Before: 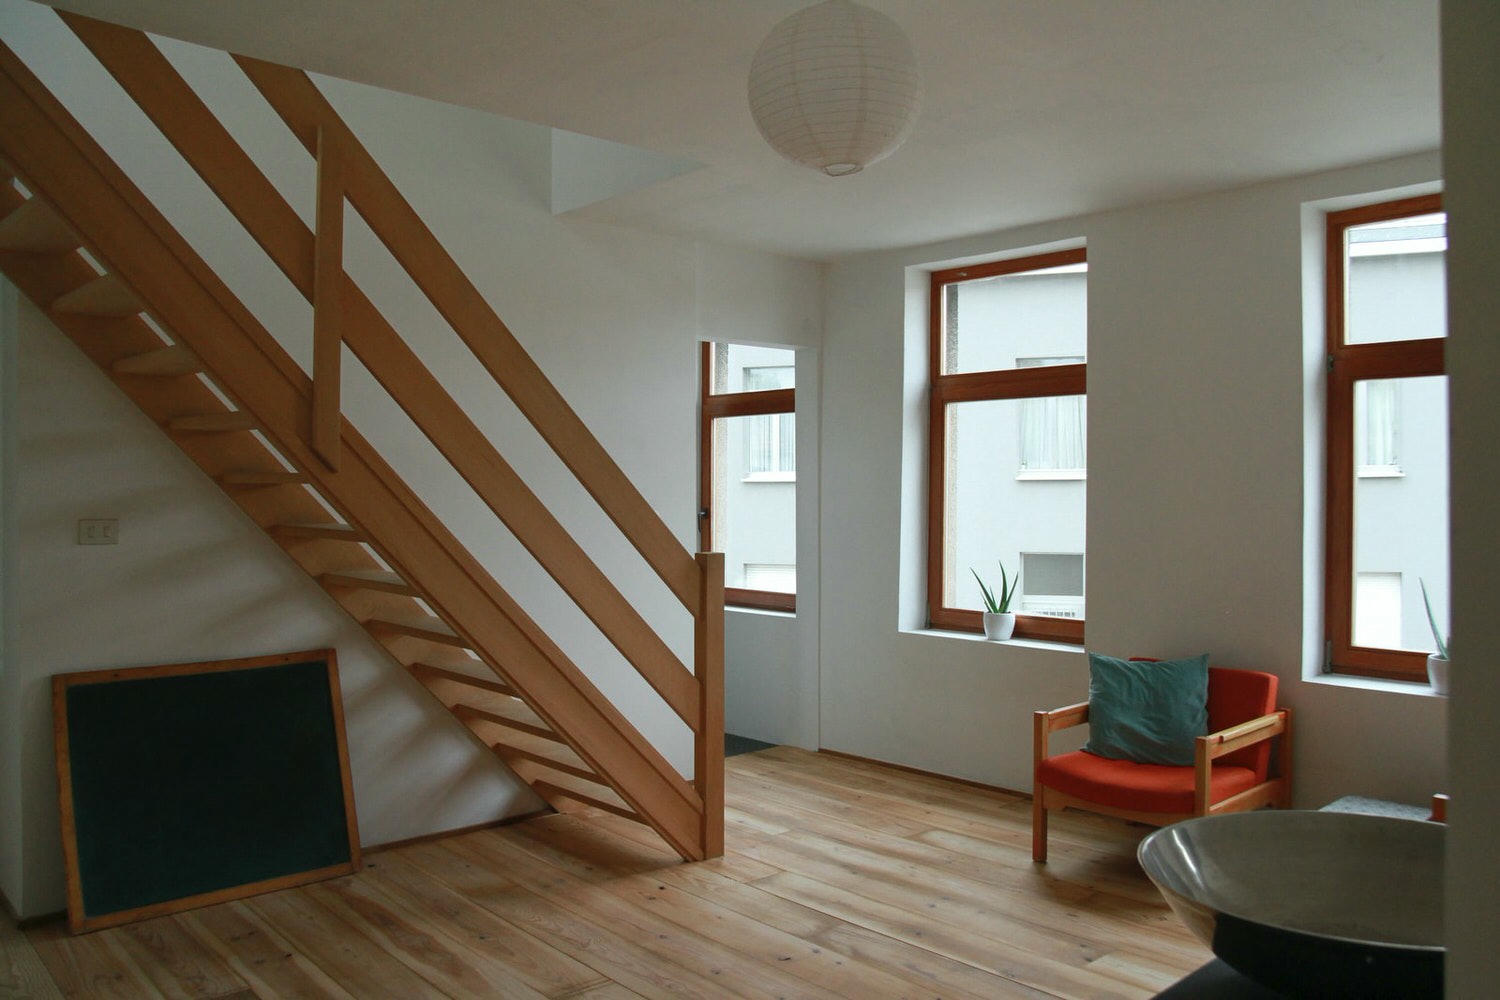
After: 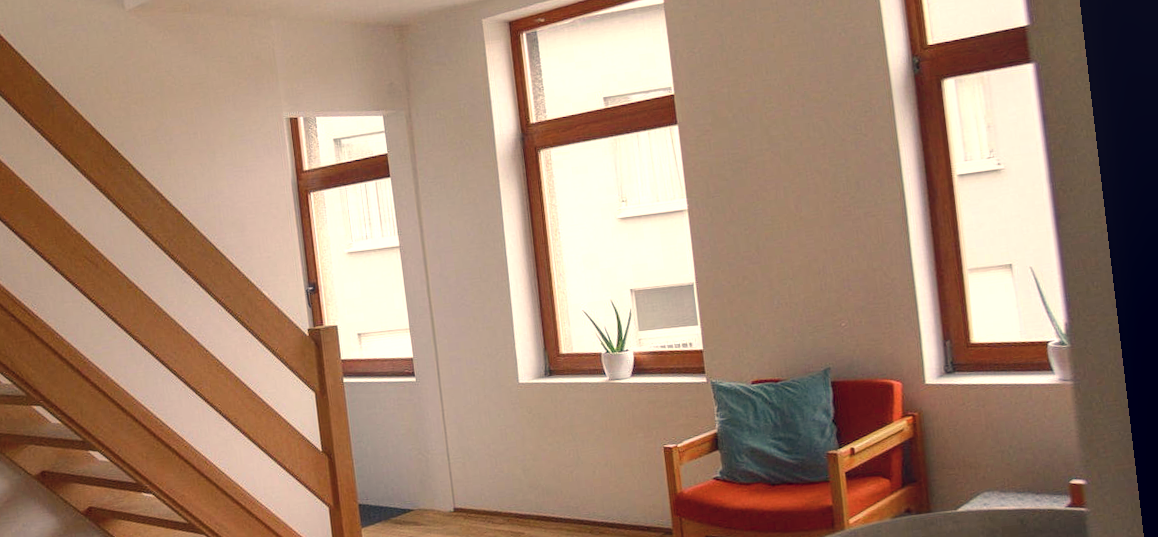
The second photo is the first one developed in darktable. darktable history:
contrast equalizer: y [[0.5, 0.486, 0.447, 0.446, 0.489, 0.5], [0.5 ×6], [0.5 ×6], [0 ×6], [0 ×6]]
color correction: highlights a* 19.59, highlights b* 27.49, shadows a* 3.46, shadows b* -17.28, saturation 0.73
crop and rotate: left 27.938%, top 27.046%, bottom 27.046%
exposure: exposure 0.376 EV, compensate highlight preservation false
rotate and perspective: rotation -6.83°, automatic cropping off
local contrast: detail 130%
color balance rgb: perceptual saturation grading › global saturation 25%, perceptual brilliance grading › mid-tones 10%, perceptual brilliance grading › shadows 15%, global vibrance 20%
